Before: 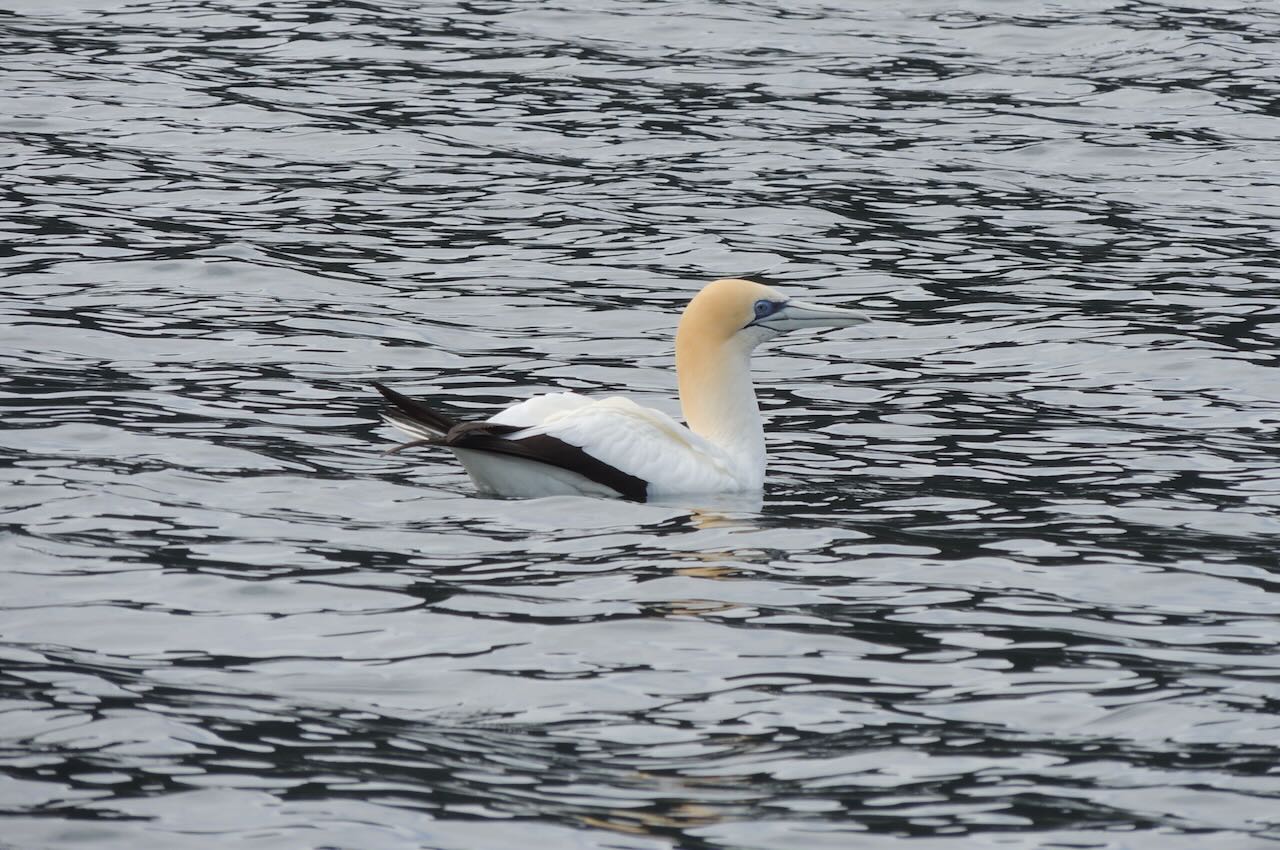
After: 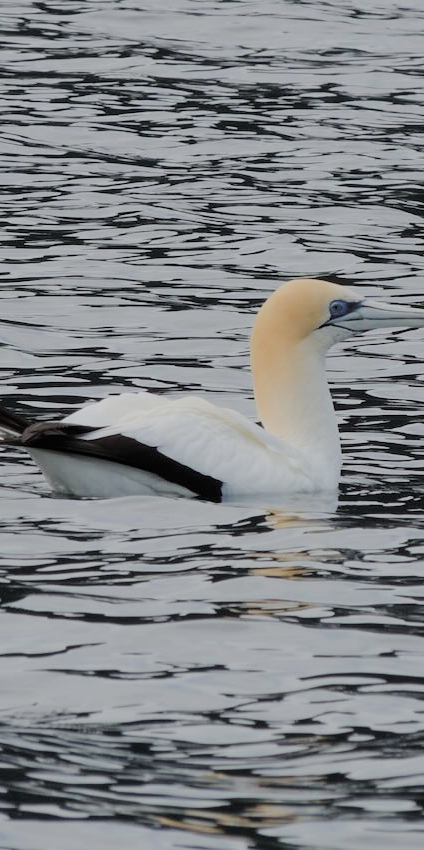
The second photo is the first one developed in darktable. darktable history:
filmic rgb: black relative exposure -7.23 EV, white relative exposure 5.37 EV, hardness 3.02
crop: left 33.214%, right 33.602%
